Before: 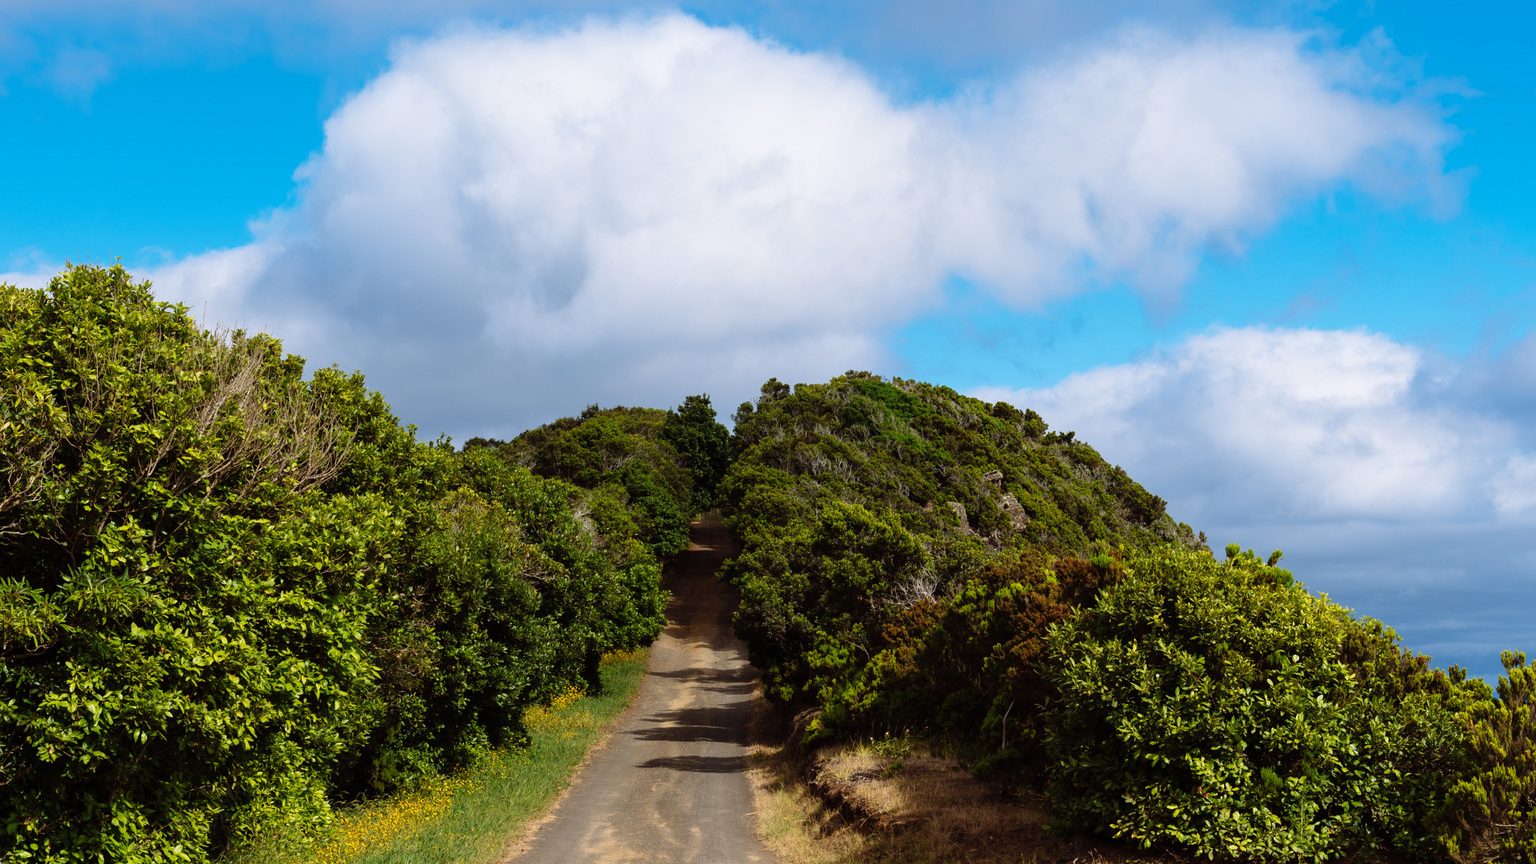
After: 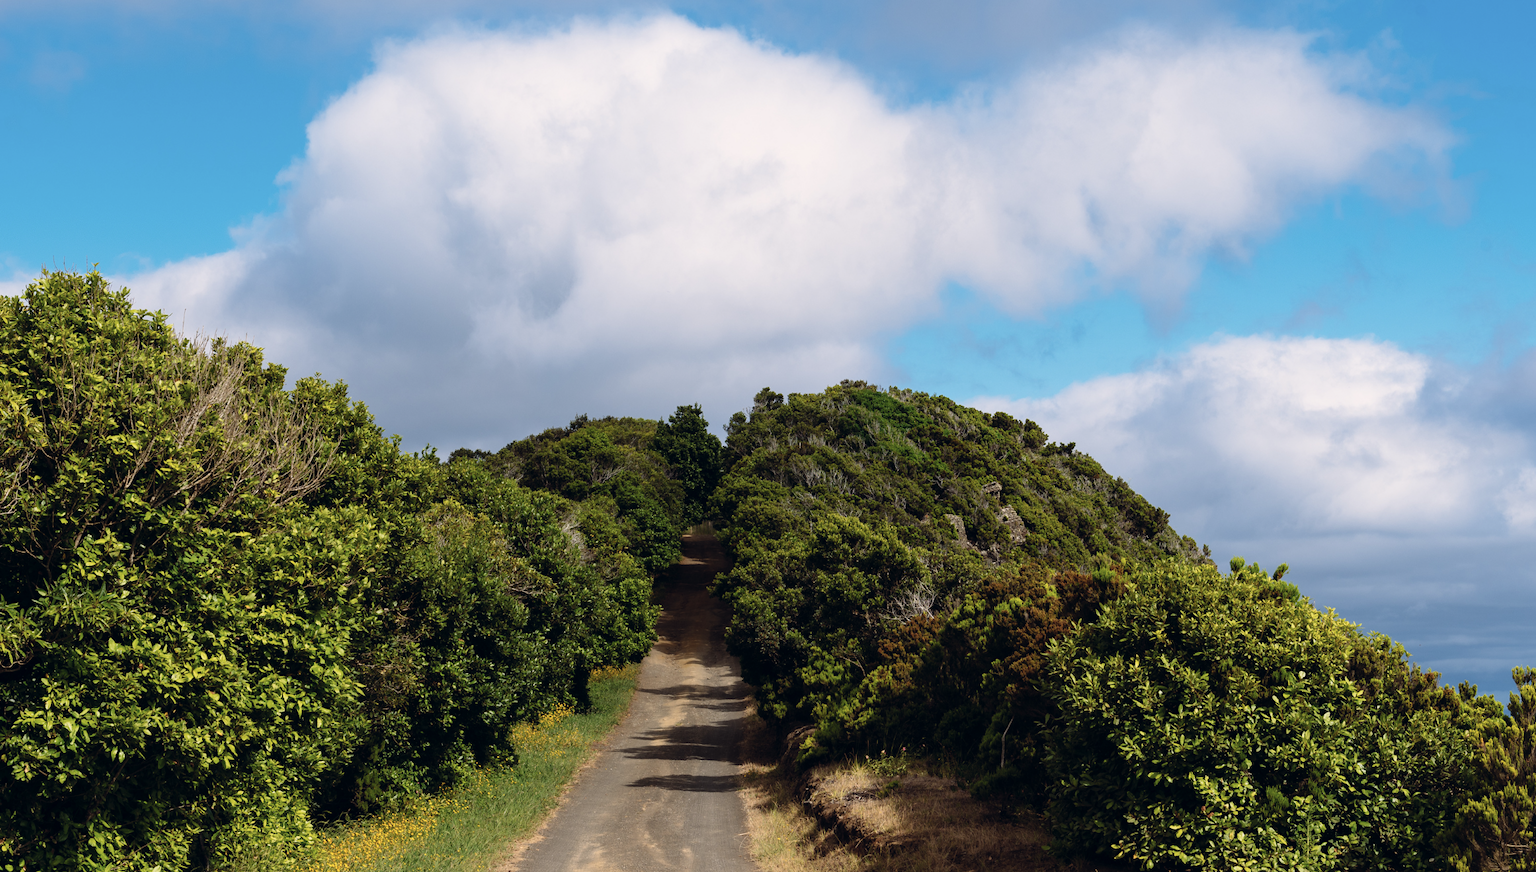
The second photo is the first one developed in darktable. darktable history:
color calibration: illuminant same as pipeline (D50), adaptation none (bypass), x 0.332, y 0.333, temperature 5021.26 K
crop and rotate: left 1.663%, right 0.732%, bottom 1.391%
color correction: highlights a* 2.77, highlights b* 5.01, shadows a* -2.27, shadows b* -4.95, saturation 0.82
